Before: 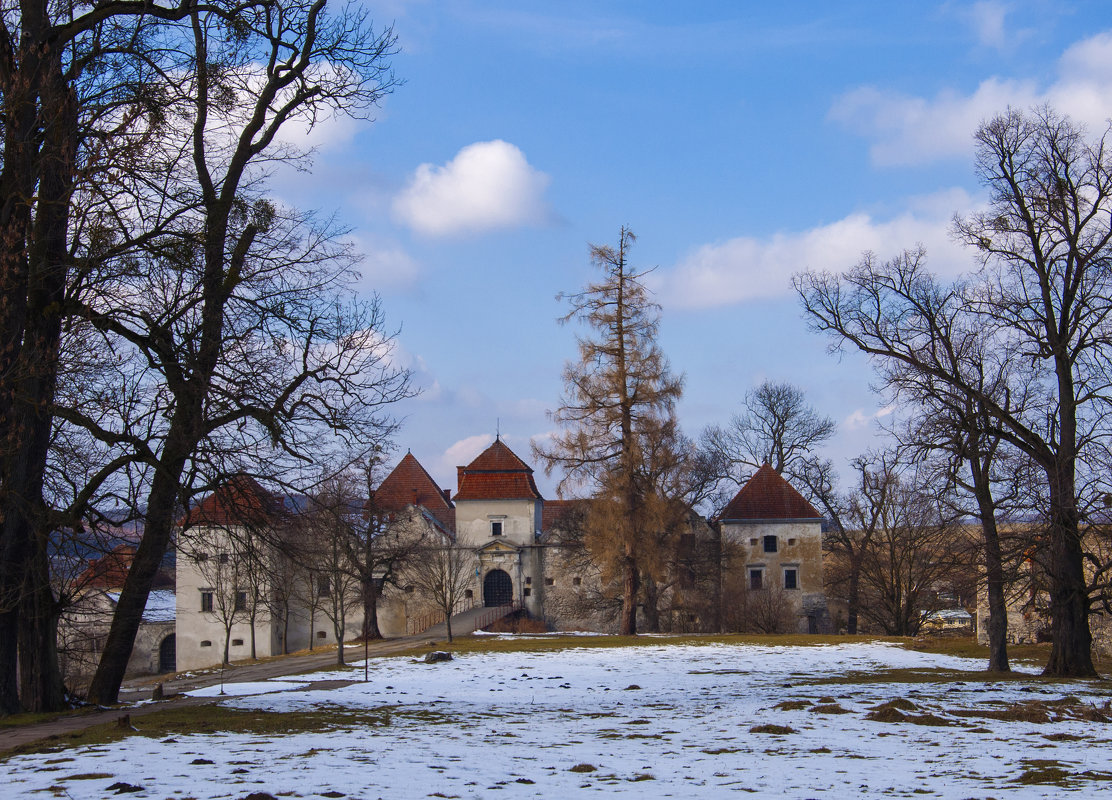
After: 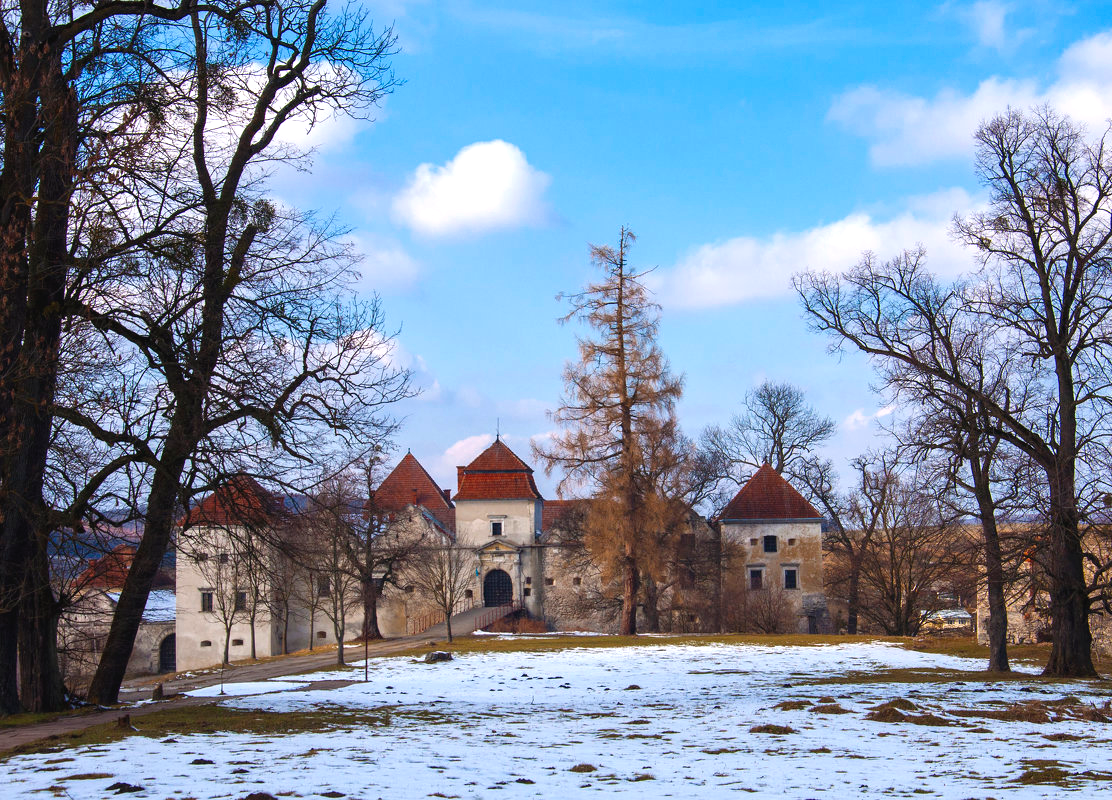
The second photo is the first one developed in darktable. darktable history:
exposure: black level correction -0.002, exposure 0.537 EV, compensate highlight preservation false
